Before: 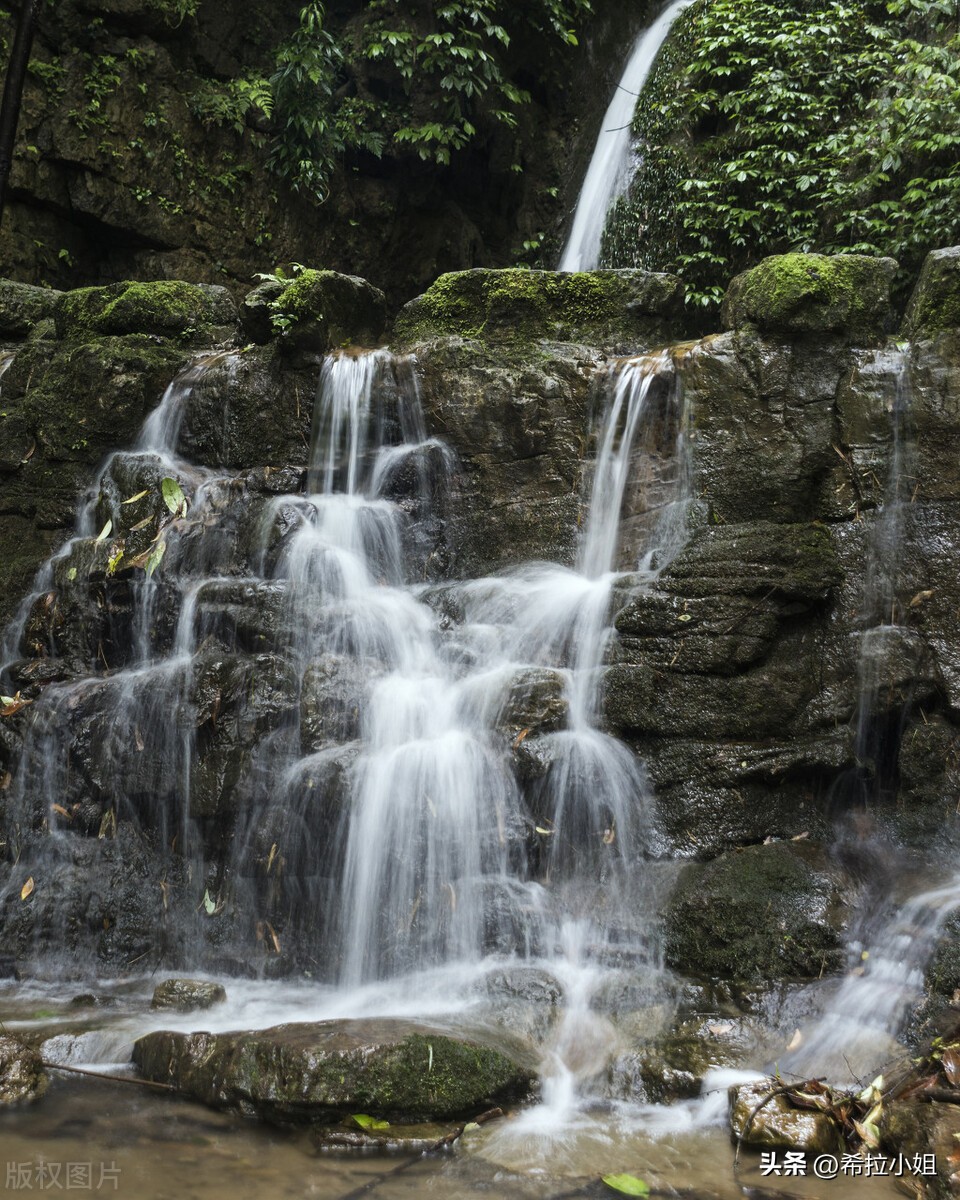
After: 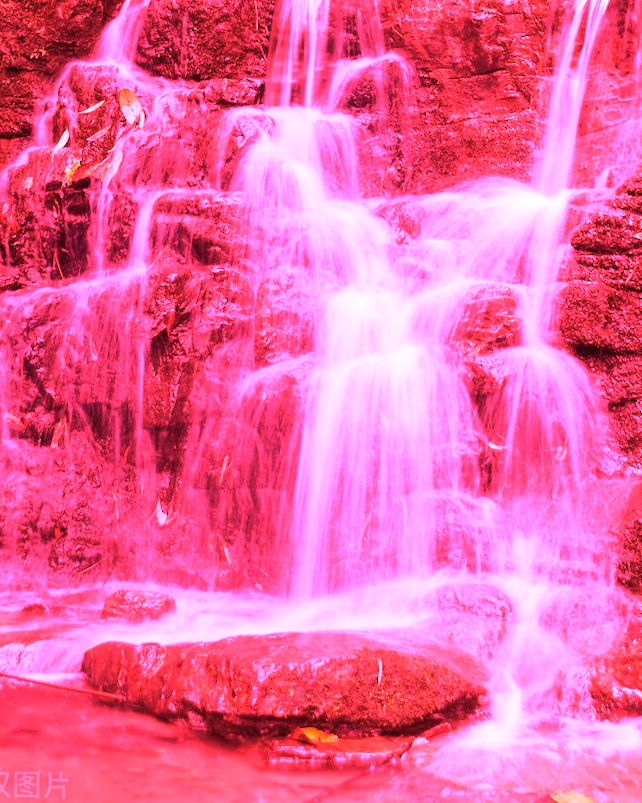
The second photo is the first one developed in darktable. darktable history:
haze removal: on, module defaults
white balance: red 4.26, blue 1.802
crop and rotate: angle -0.82°, left 3.85%, top 31.828%, right 27.992%
